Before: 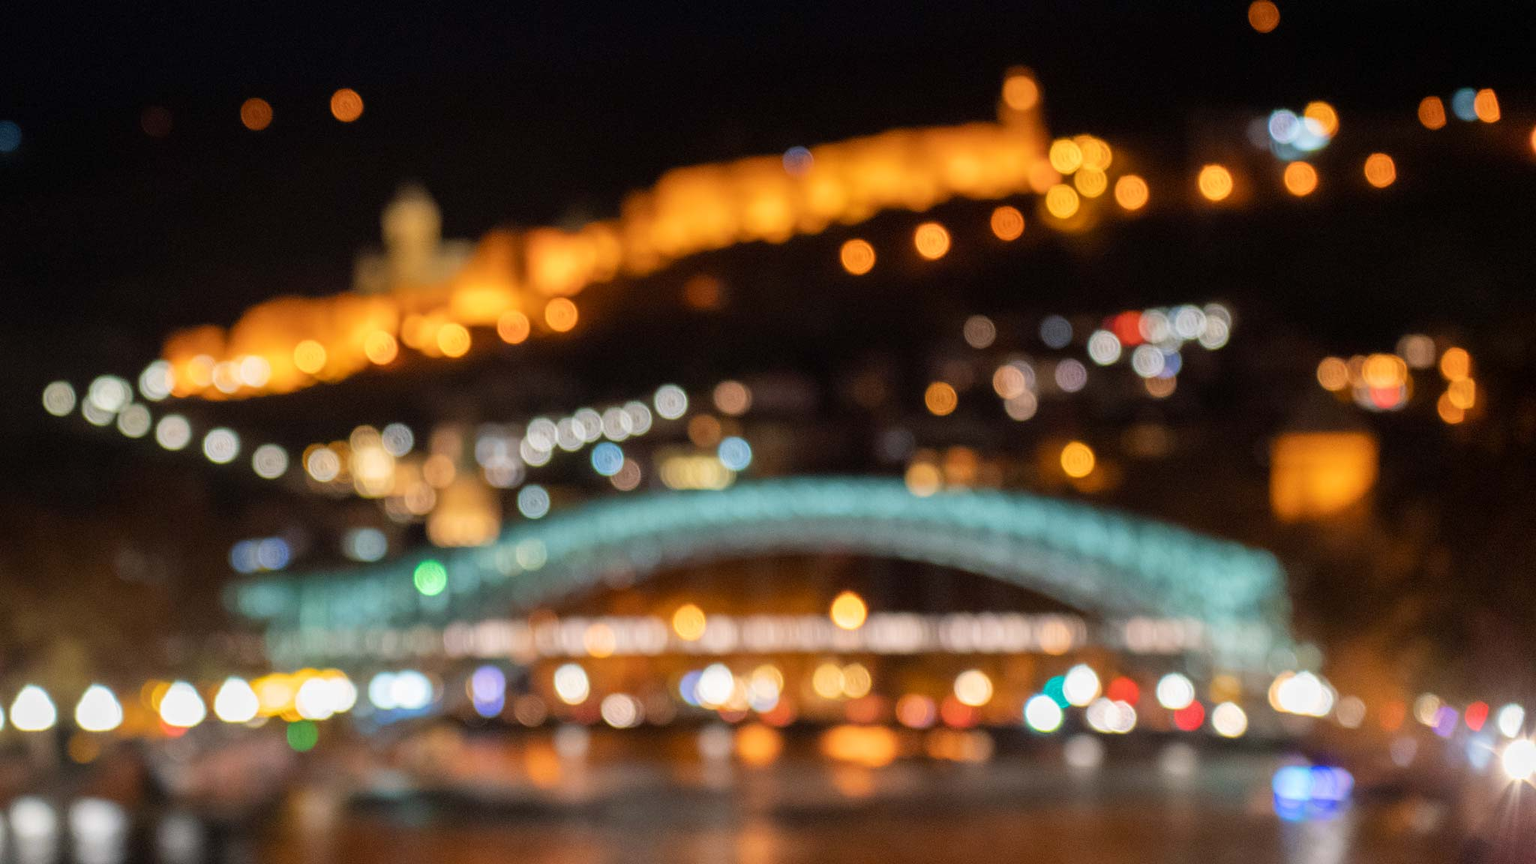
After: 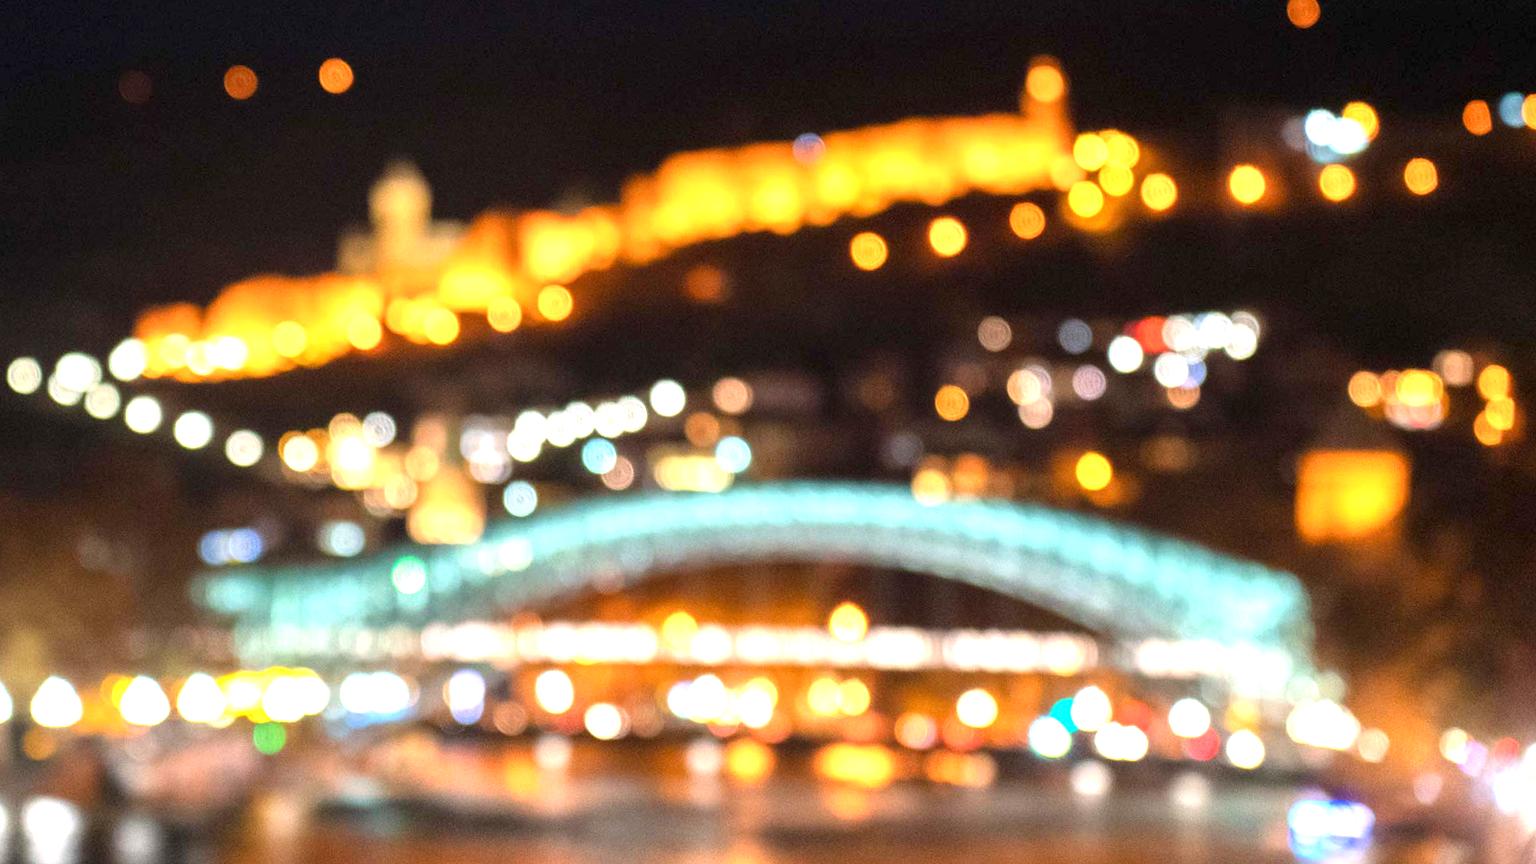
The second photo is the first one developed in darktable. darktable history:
crop and rotate: angle -1.69°
exposure: black level correction 0, exposure 1.45 EV, compensate exposure bias true, compensate highlight preservation false
